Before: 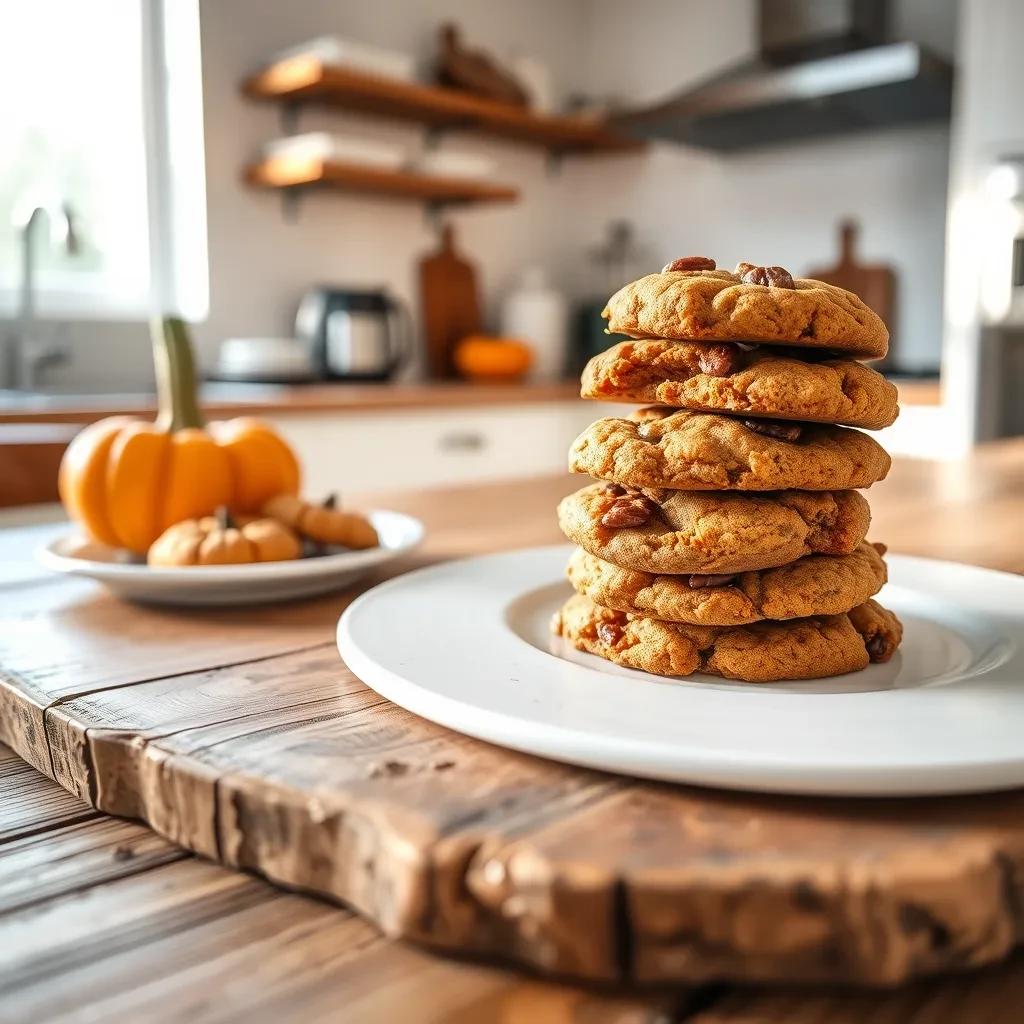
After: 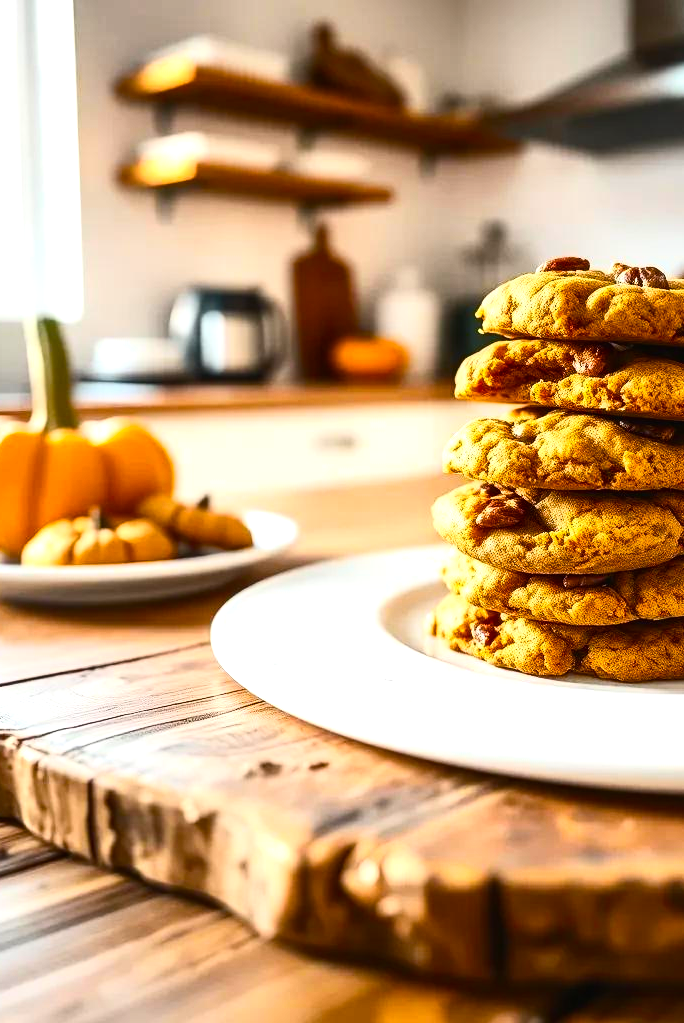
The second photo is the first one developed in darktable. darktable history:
crop and rotate: left 12.372%, right 20.779%
color balance rgb: global offset › luminance 0.235%, global offset › hue 170.09°, perceptual saturation grading › global saturation 36.002%, perceptual saturation grading › shadows 35.788%, perceptual brilliance grading › global brilliance 15.611%, perceptual brilliance grading › shadows -34.289%, global vibrance 9.275%
contrast brightness saturation: contrast 0.243, brightness 0.088
